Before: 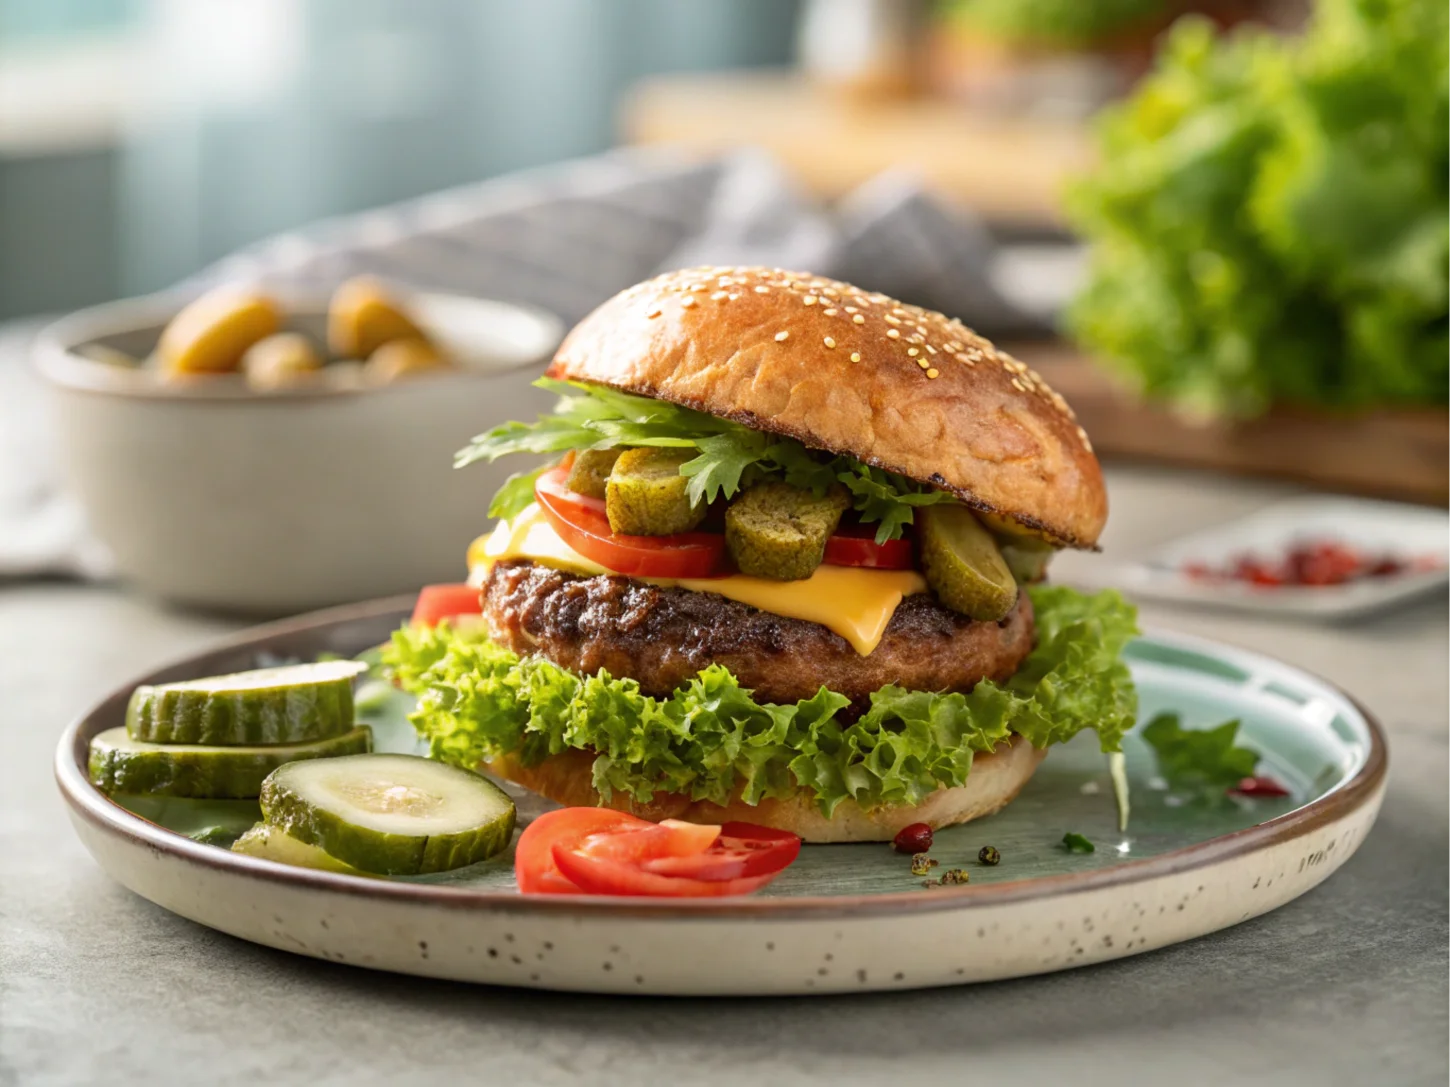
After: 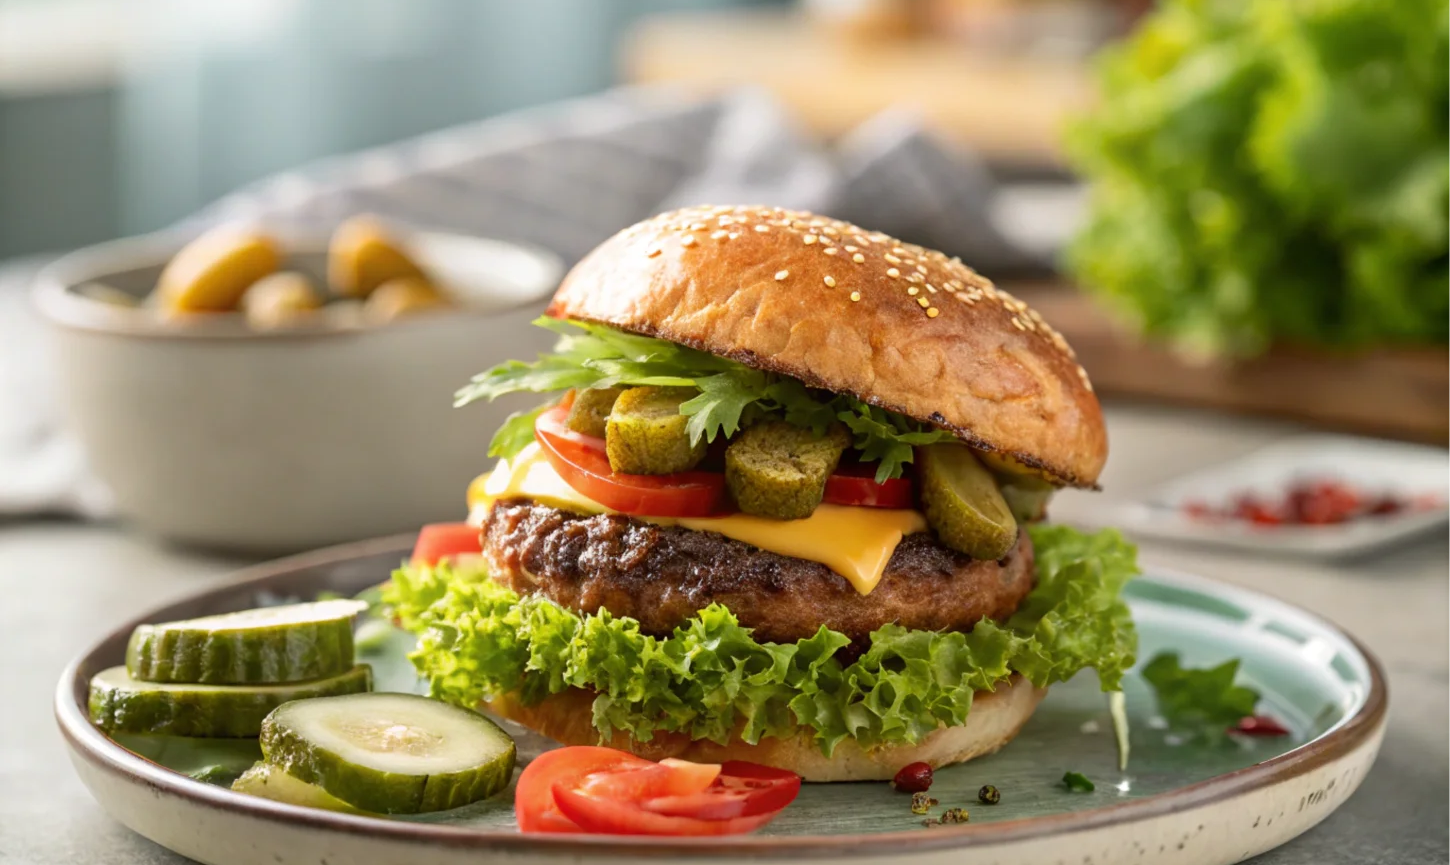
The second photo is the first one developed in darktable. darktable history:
crop and rotate: top 5.652%, bottom 14.755%
